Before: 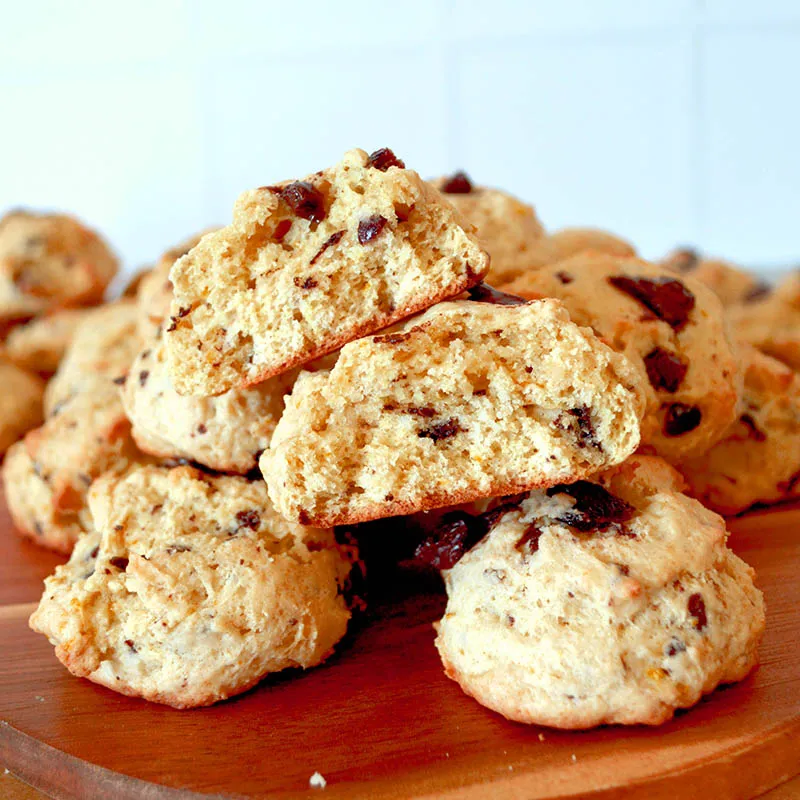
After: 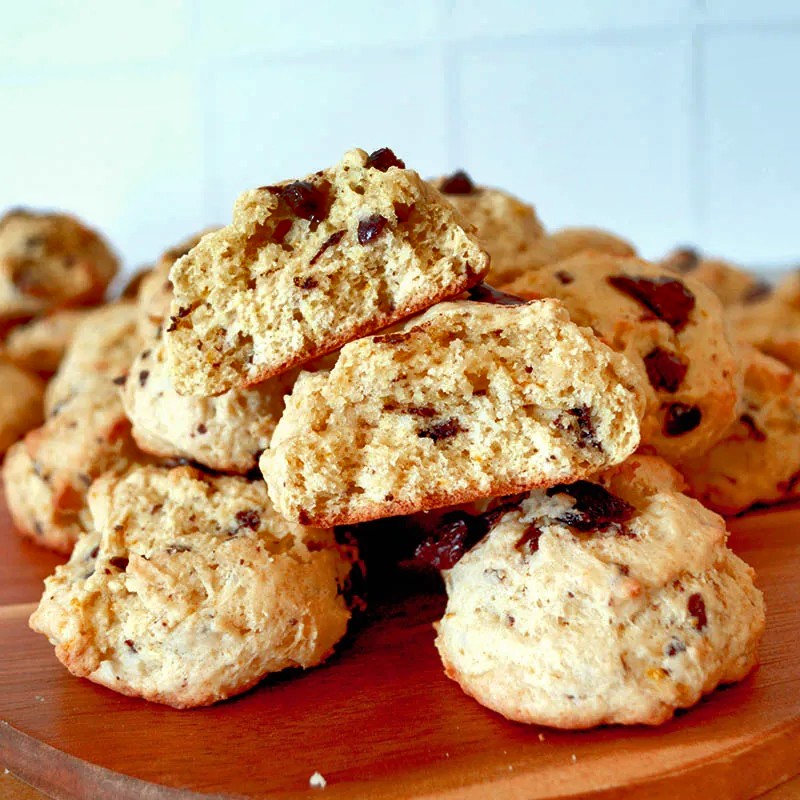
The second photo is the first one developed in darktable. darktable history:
shadows and highlights: shadows 40, highlights -54, highlights color adjustment 46%, low approximation 0.01, soften with gaussian
